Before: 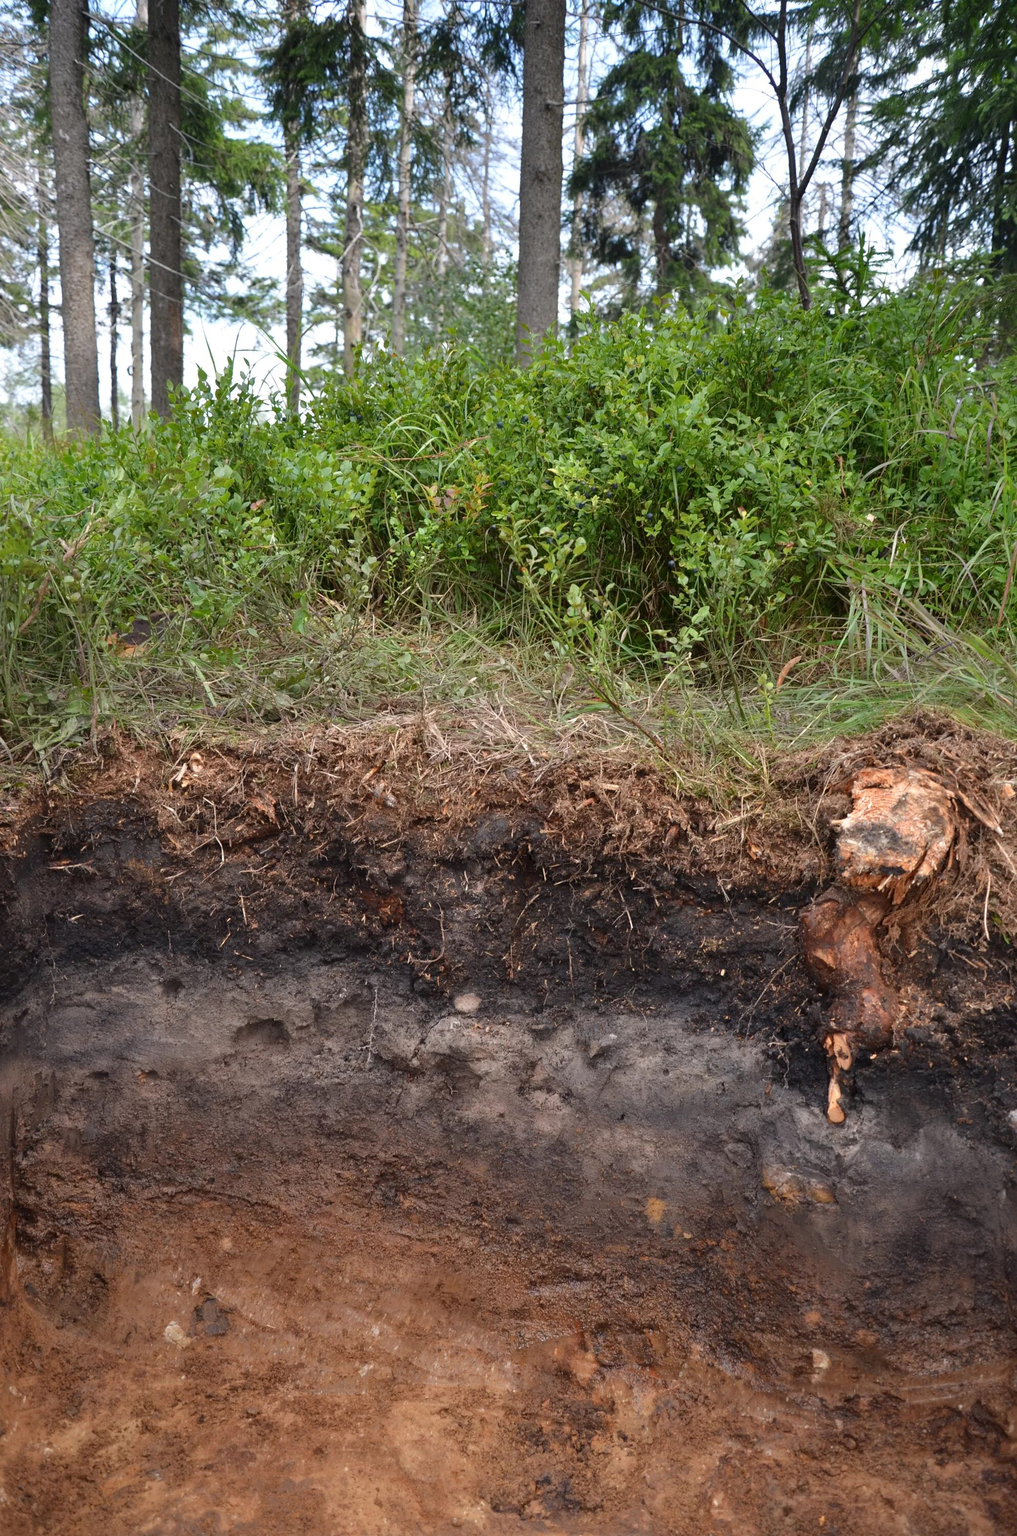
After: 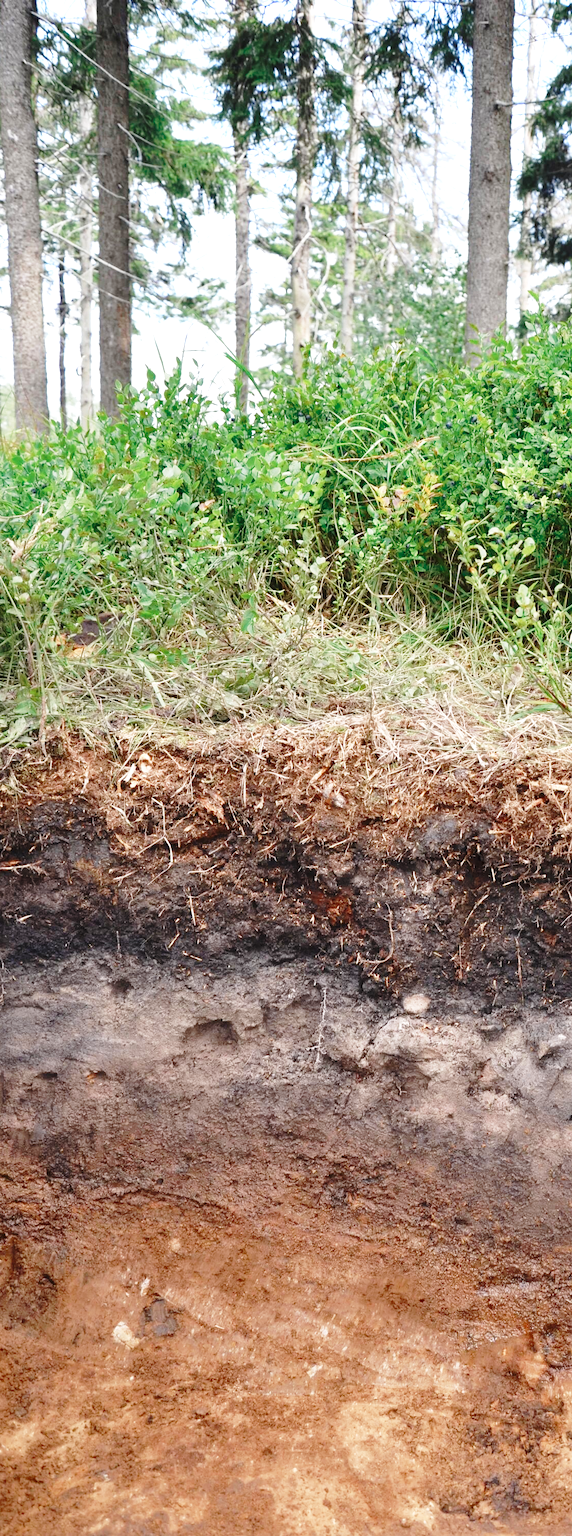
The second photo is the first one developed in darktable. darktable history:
crop: left 5.114%, right 38.589%
color zones: curves: ch0 [(0, 0.5) (0.125, 0.4) (0.25, 0.5) (0.375, 0.4) (0.5, 0.4) (0.625, 0.6) (0.75, 0.6) (0.875, 0.5)]; ch1 [(0, 0.4) (0.125, 0.5) (0.25, 0.4) (0.375, 0.4) (0.5, 0.4) (0.625, 0.4) (0.75, 0.5) (0.875, 0.4)]; ch2 [(0, 0.6) (0.125, 0.5) (0.25, 0.5) (0.375, 0.6) (0.5, 0.6) (0.625, 0.5) (0.75, 0.5) (0.875, 0.5)]
base curve: curves: ch0 [(0, 0) (0.028, 0.03) (0.121, 0.232) (0.46, 0.748) (0.859, 0.968) (1, 1)], preserve colors none
exposure: exposure 0.6 EV, compensate highlight preservation false
